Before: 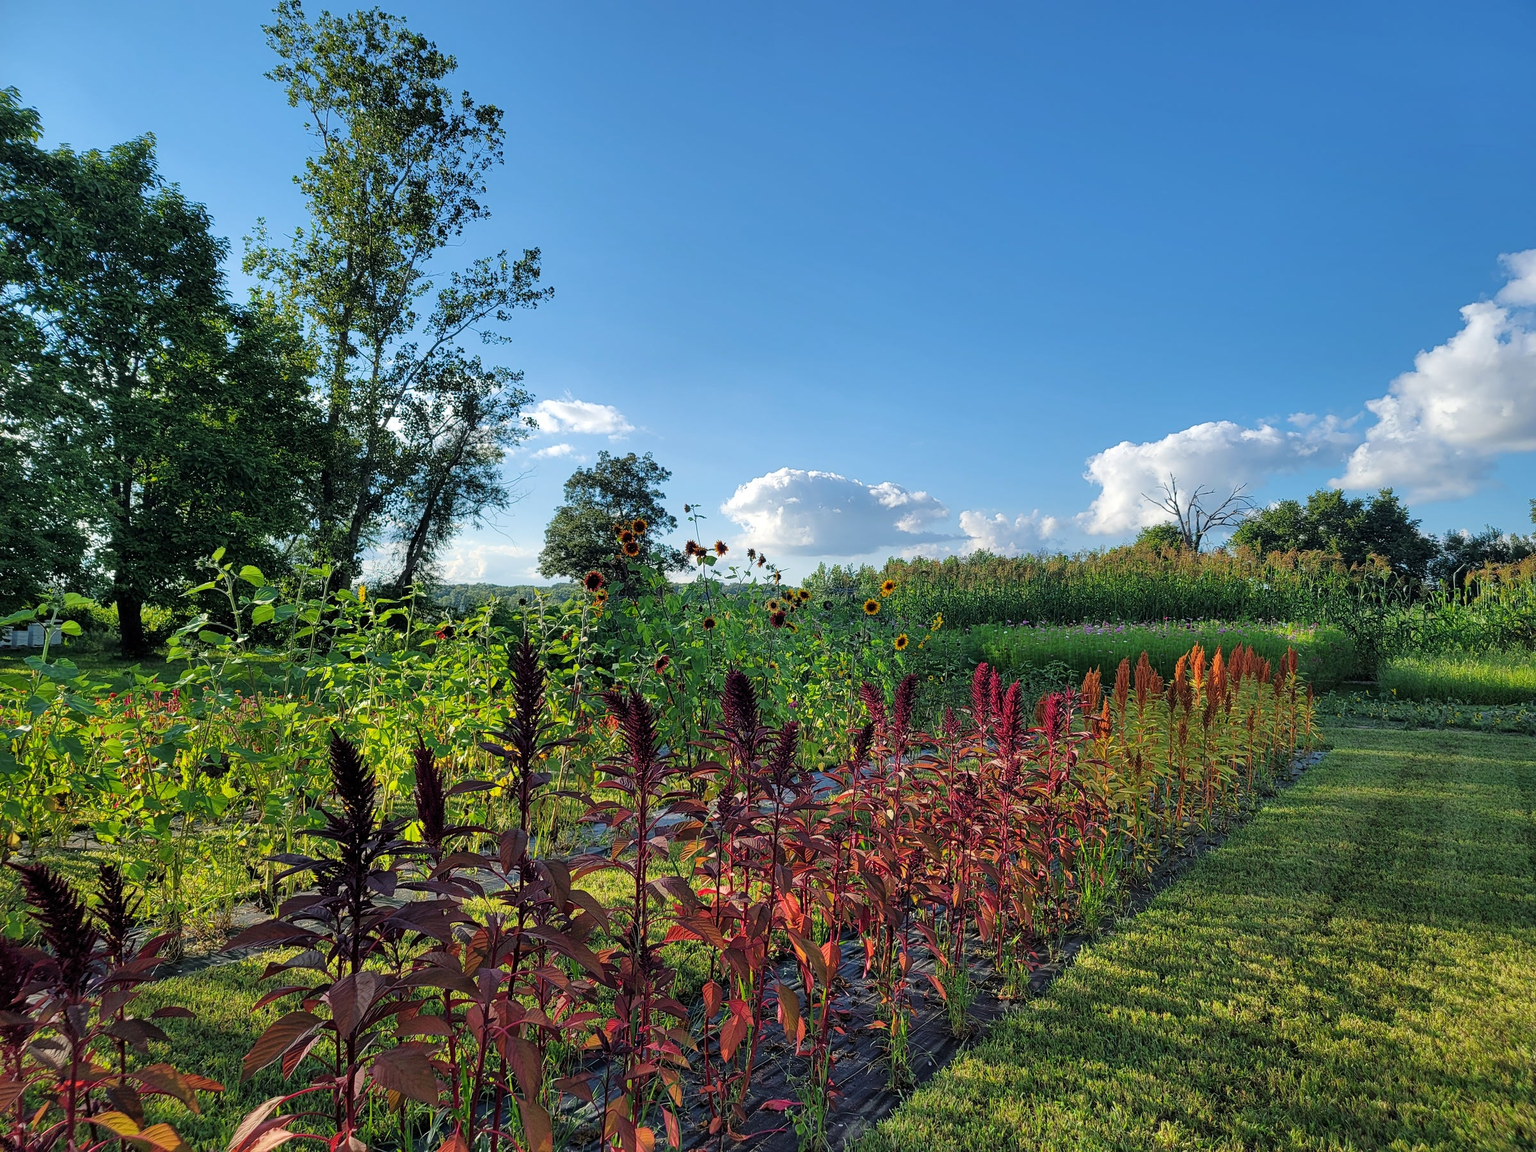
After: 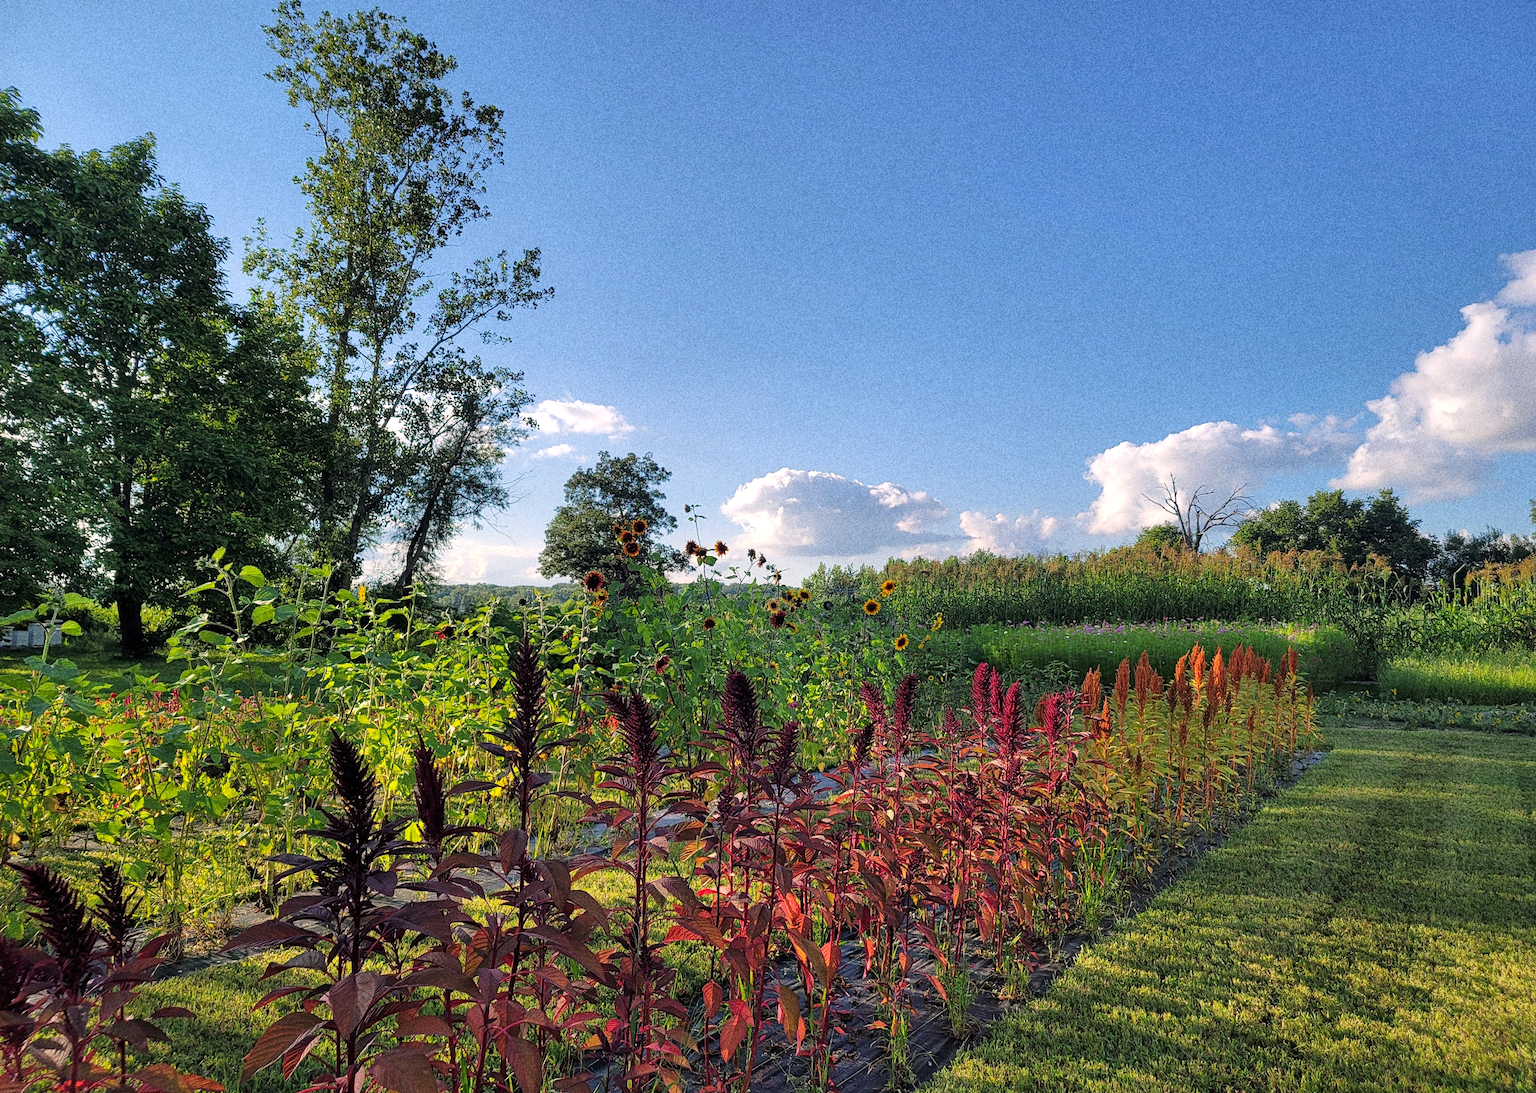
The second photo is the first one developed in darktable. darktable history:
color correction: highlights a* 7.34, highlights b* 4.37
exposure: exposure 0.161 EV, compensate highlight preservation false
grain: strength 49.07%
crop and rotate: top 0%, bottom 5.097%
